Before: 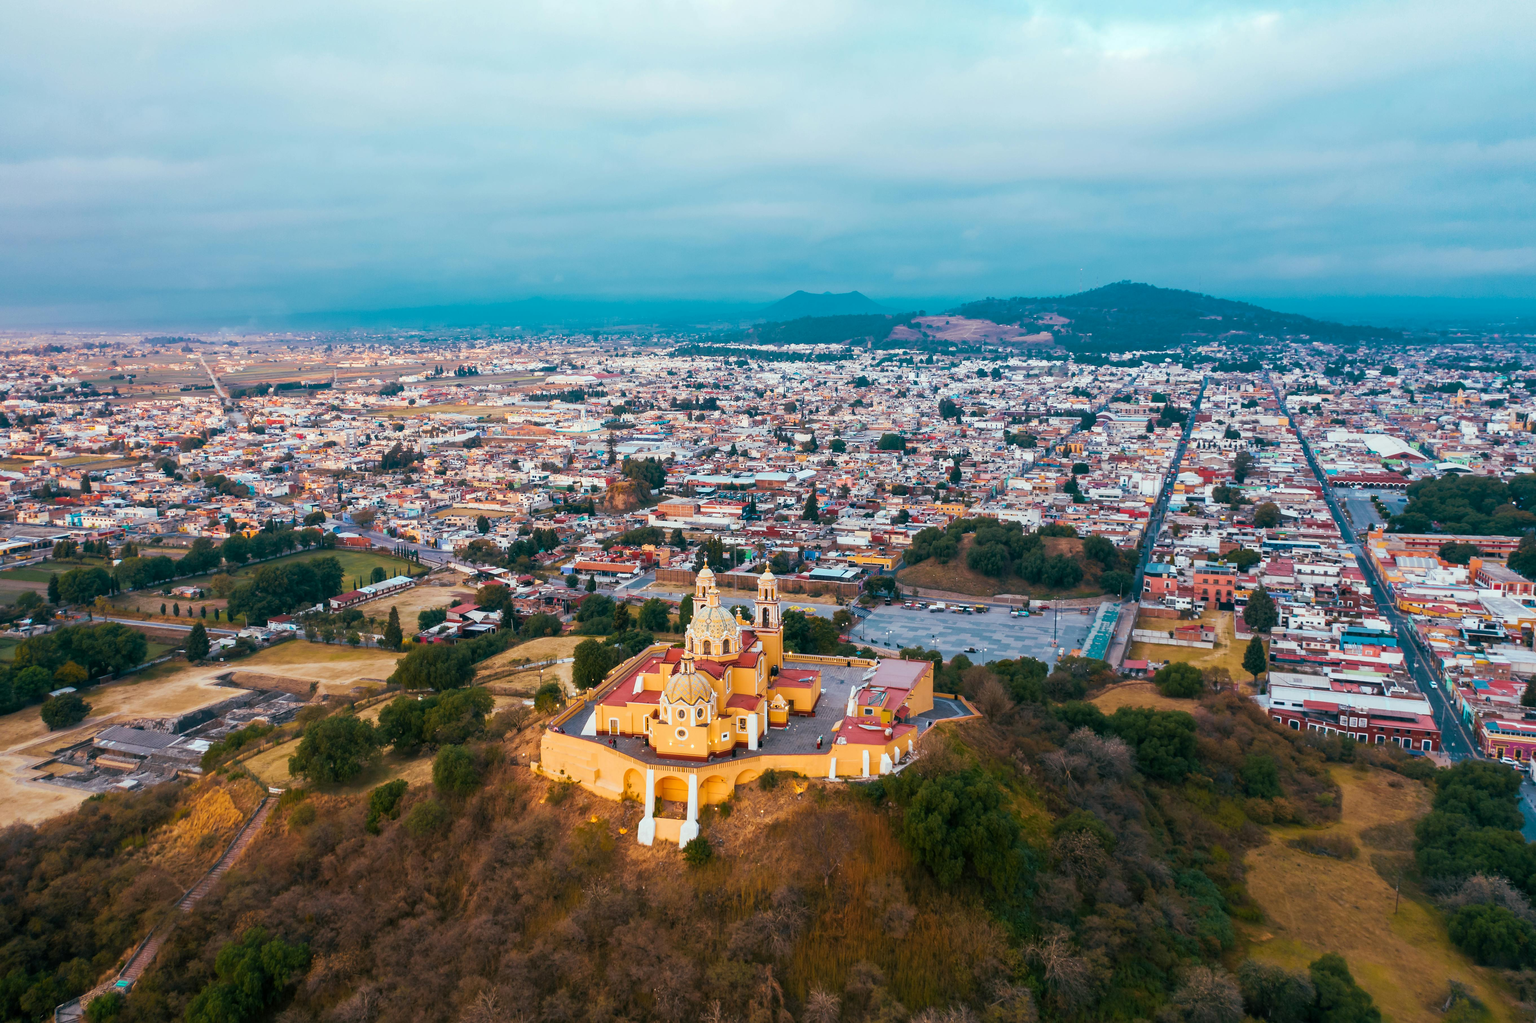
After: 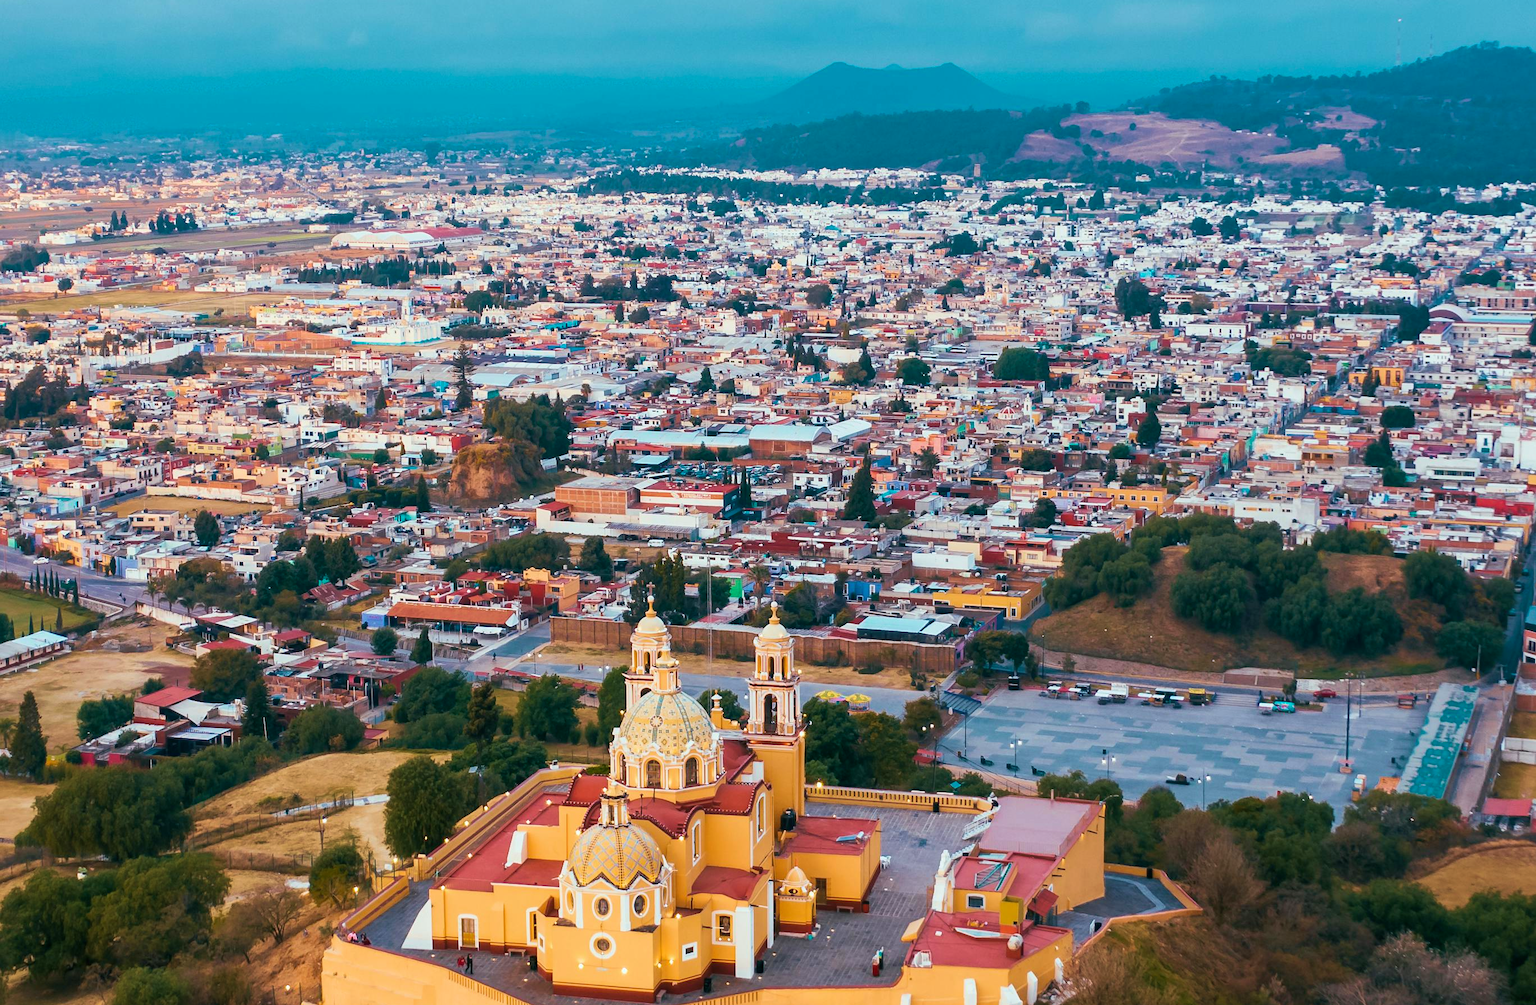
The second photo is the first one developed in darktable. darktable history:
crop: left 24.7%, top 25.37%, right 25.126%, bottom 25.347%
velvia: on, module defaults
